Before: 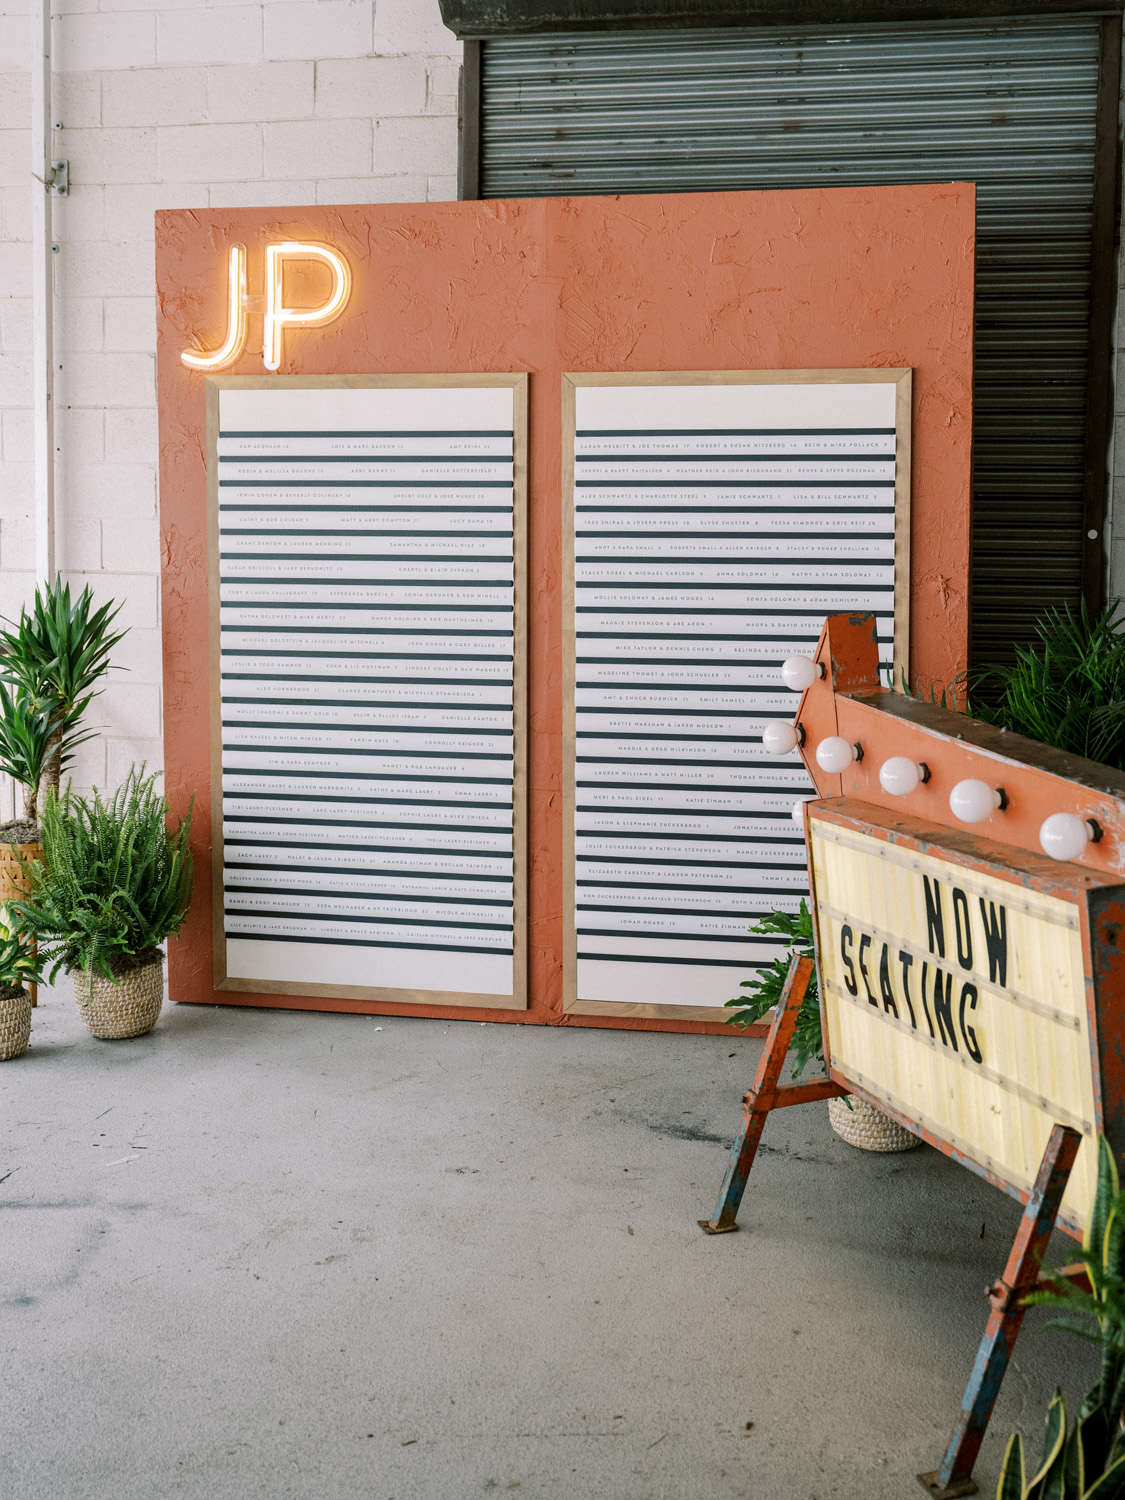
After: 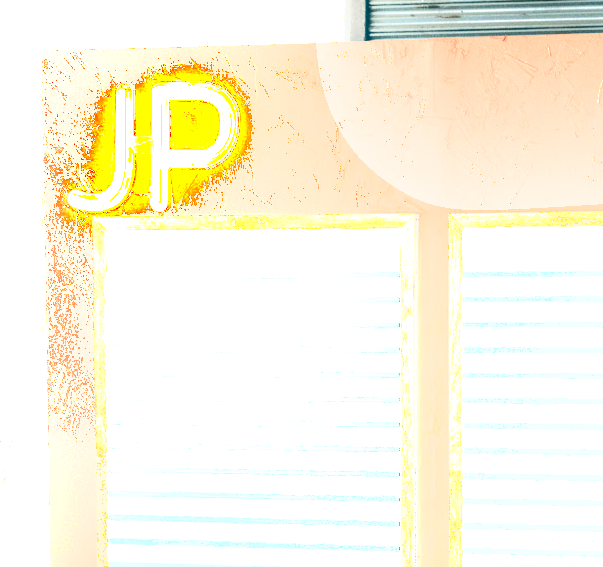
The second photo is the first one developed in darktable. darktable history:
color balance: lift [1.016, 0.983, 1, 1.017], gamma [0.958, 1, 1, 1], gain [0.981, 1.007, 0.993, 1.002], input saturation 118.26%, contrast 13.43%, contrast fulcrum 21.62%, output saturation 82.76%
crop: left 10.121%, top 10.631%, right 36.218%, bottom 51.526%
local contrast: mode bilateral grid, contrast 20, coarseness 50, detail 120%, midtone range 0.2
shadows and highlights: highlights 70.7, soften with gaussian
exposure: black level correction 0, exposure 1.35 EV, compensate exposure bias true, compensate highlight preservation false
